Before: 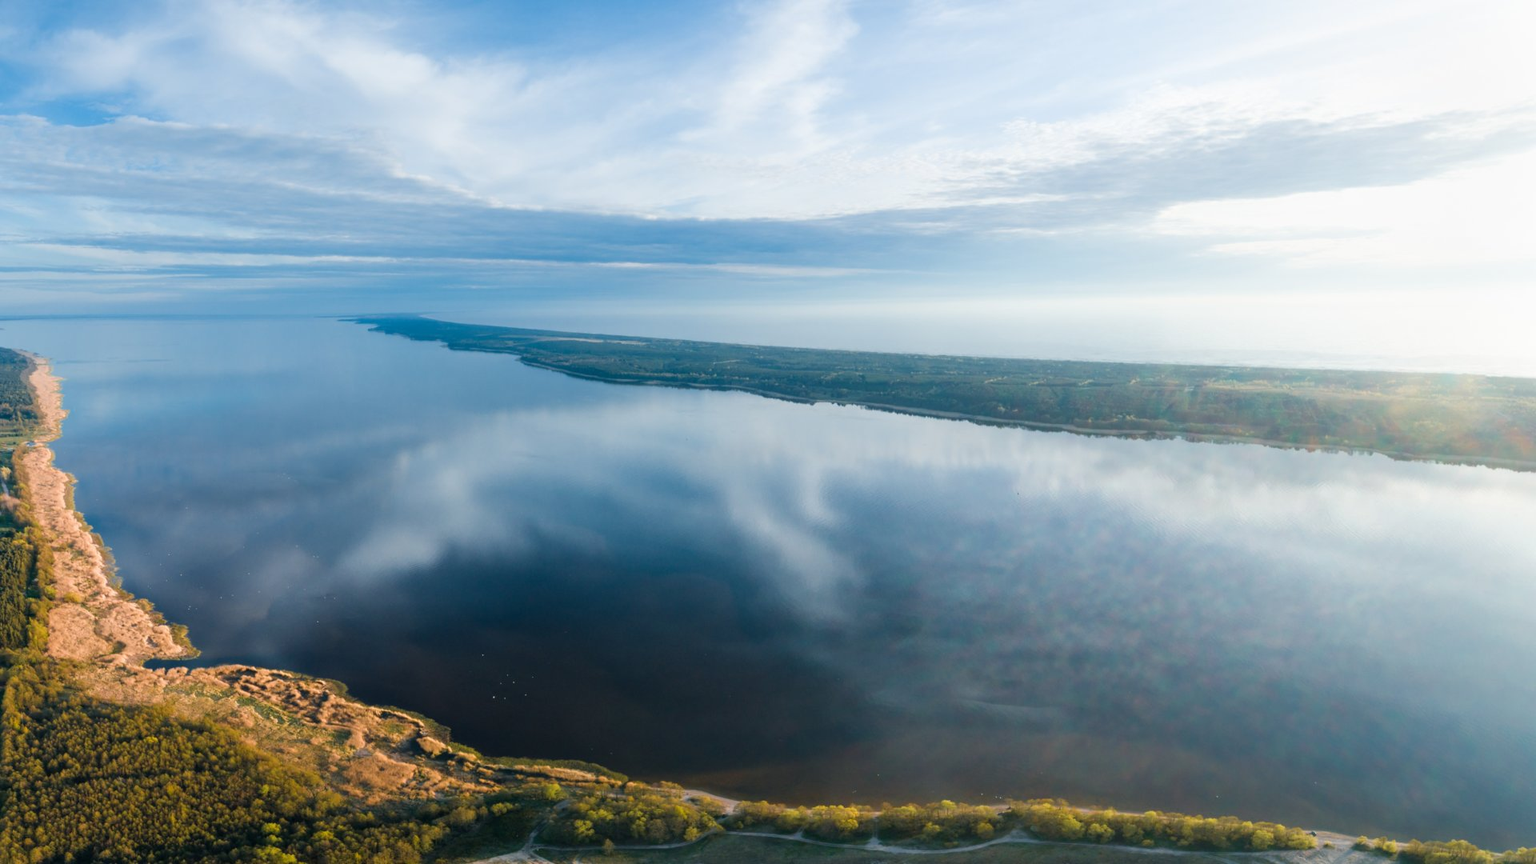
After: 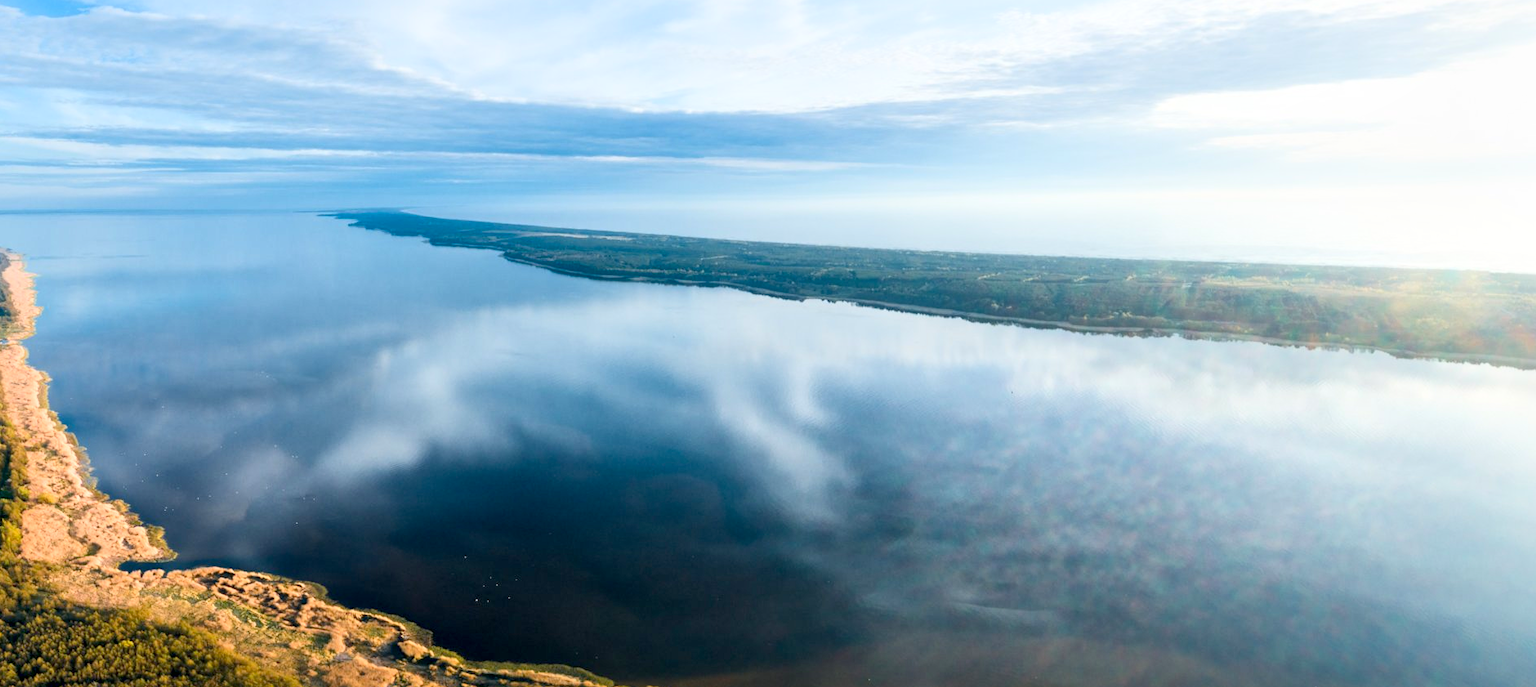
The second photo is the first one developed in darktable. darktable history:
crop and rotate: left 1.814%, top 12.818%, right 0.25%, bottom 9.225%
exposure: black level correction 0.007, compensate highlight preservation false
contrast brightness saturation: contrast 0.2, brightness 0.15, saturation 0.14
local contrast: mode bilateral grid, contrast 20, coarseness 50, detail 130%, midtone range 0.2
